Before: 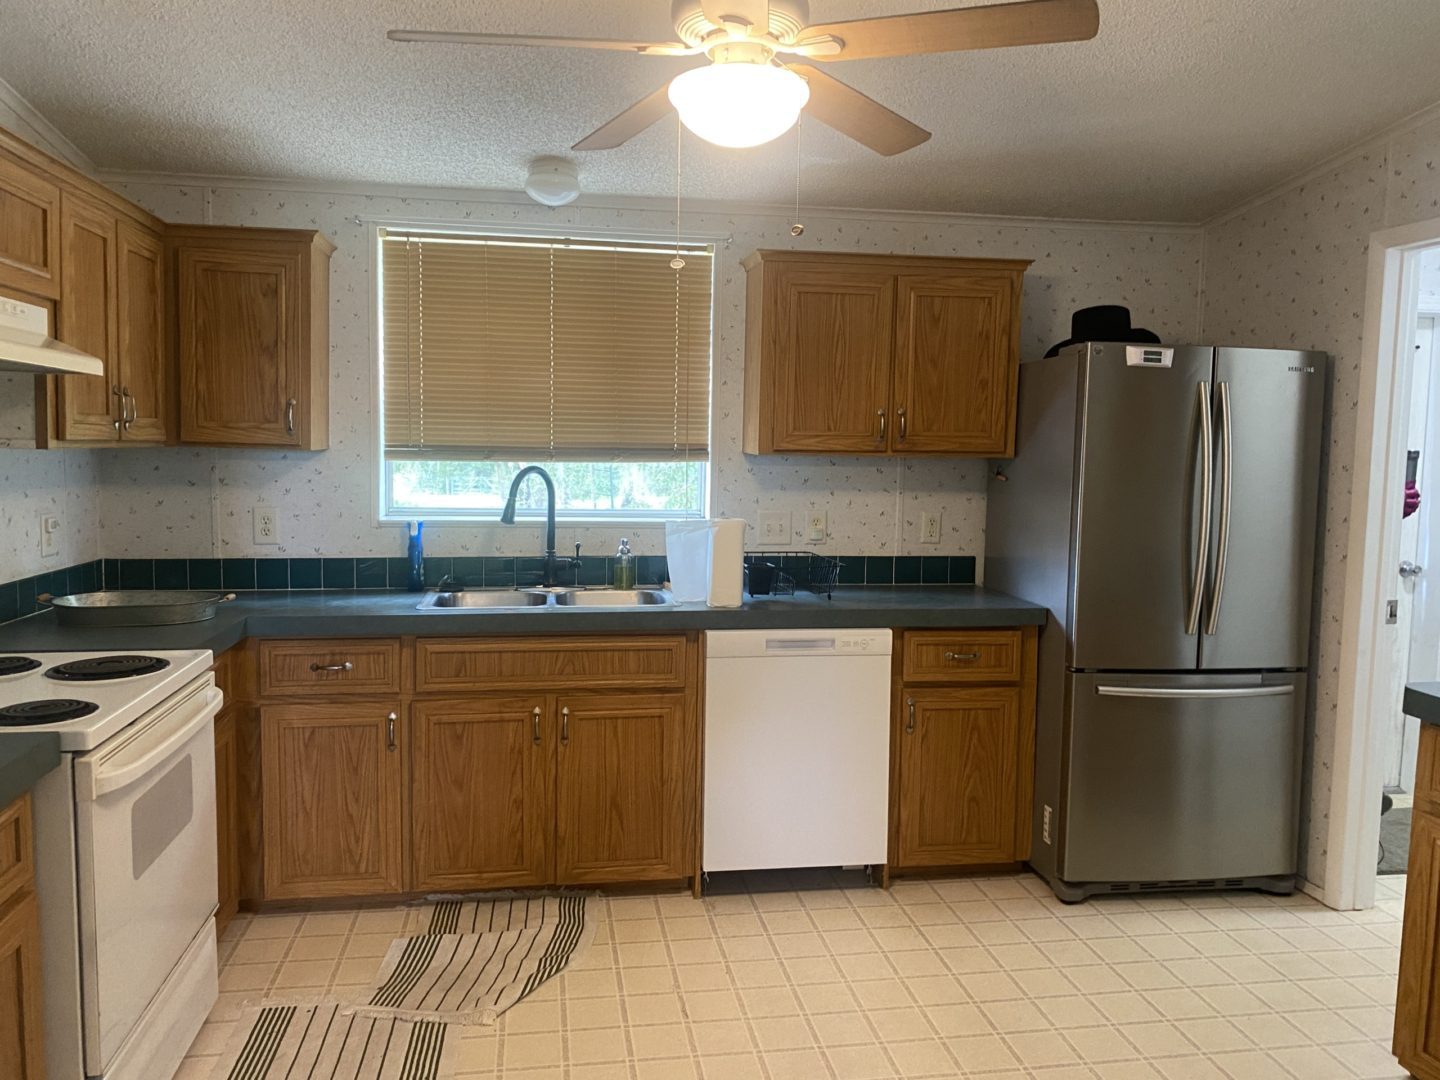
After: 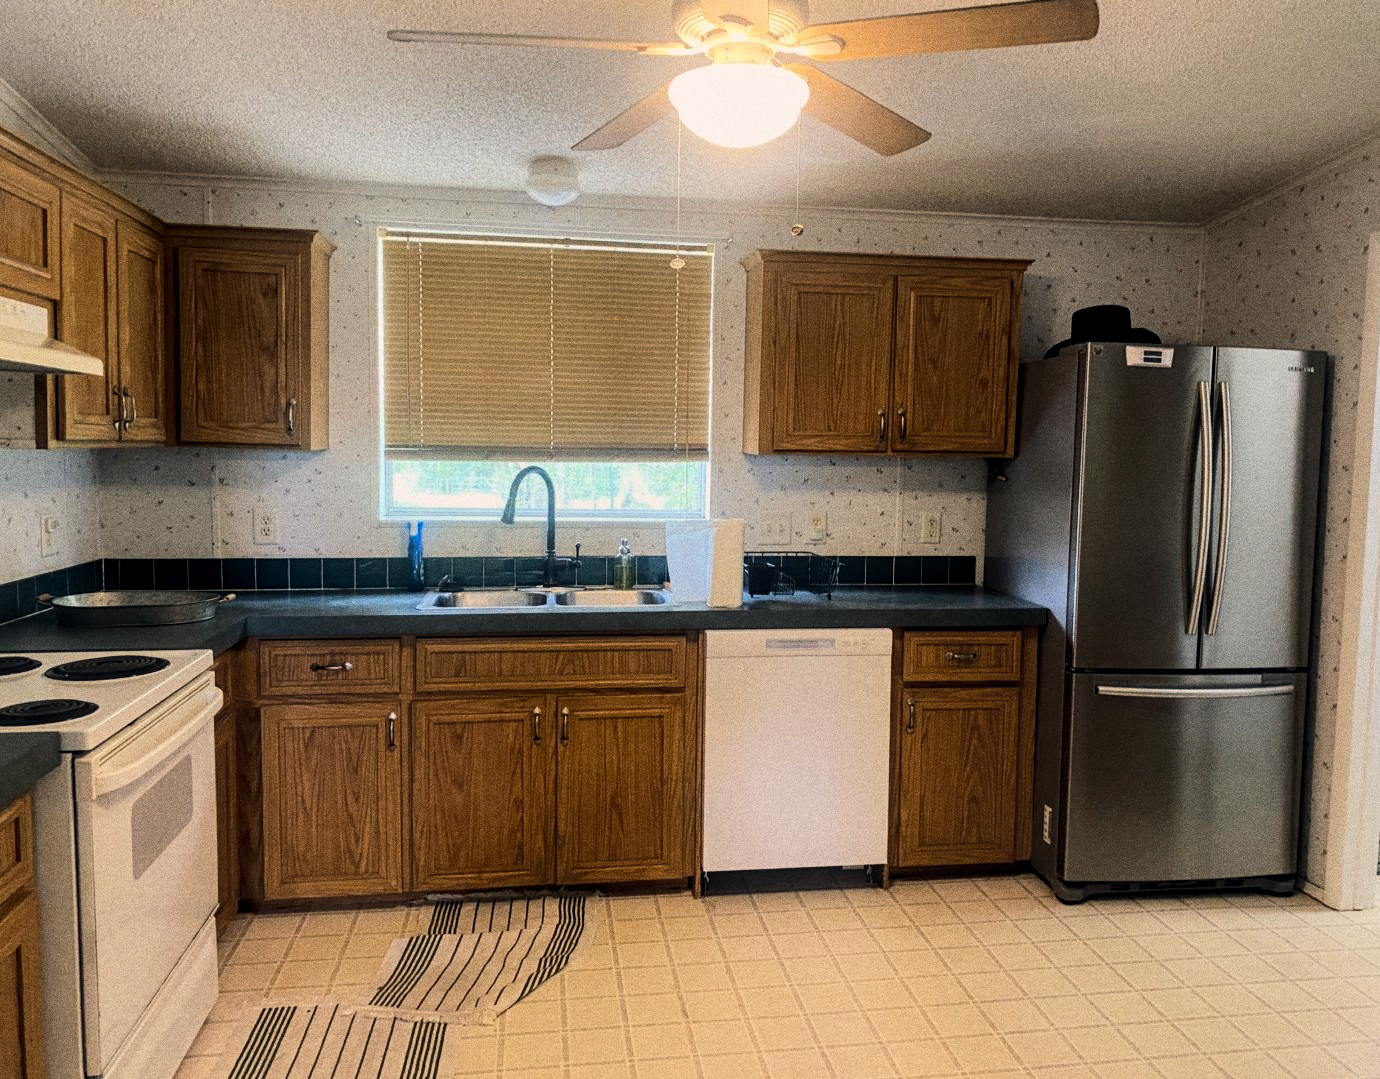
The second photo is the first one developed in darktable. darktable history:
crop: right 4.126%, bottom 0.031%
grain: coarseness 0.09 ISO, strength 40%
color balance rgb: shadows lift › hue 87.51°, highlights gain › chroma 1.62%, highlights gain › hue 55.1°, global offset › chroma 0.06%, global offset › hue 253.66°, linear chroma grading › global chroma 0.5%, perceptual saturation grading › global saturation 16.38%
filmic rgb: black relative exposure -7.65 EV, white relative exposure 4.56 EV, hardness 3.61, color science v6 (2022)
tone equalizer: -8 EV -0.75 EV, -7 EV -0.7 EV, -6 EV -0.6 EV, -5 EV -0.4 EV, -3 EV 0.4 EV, -2 EV 0.6 EV, -1 EV 0.7 EV, +0 EV 0.75 EV, edges refinement/feathering 500, mask exposure compensation -1.57 EV, preserve details no
exposure: compensate highlight preservation false
local contrast: on, module defaults
